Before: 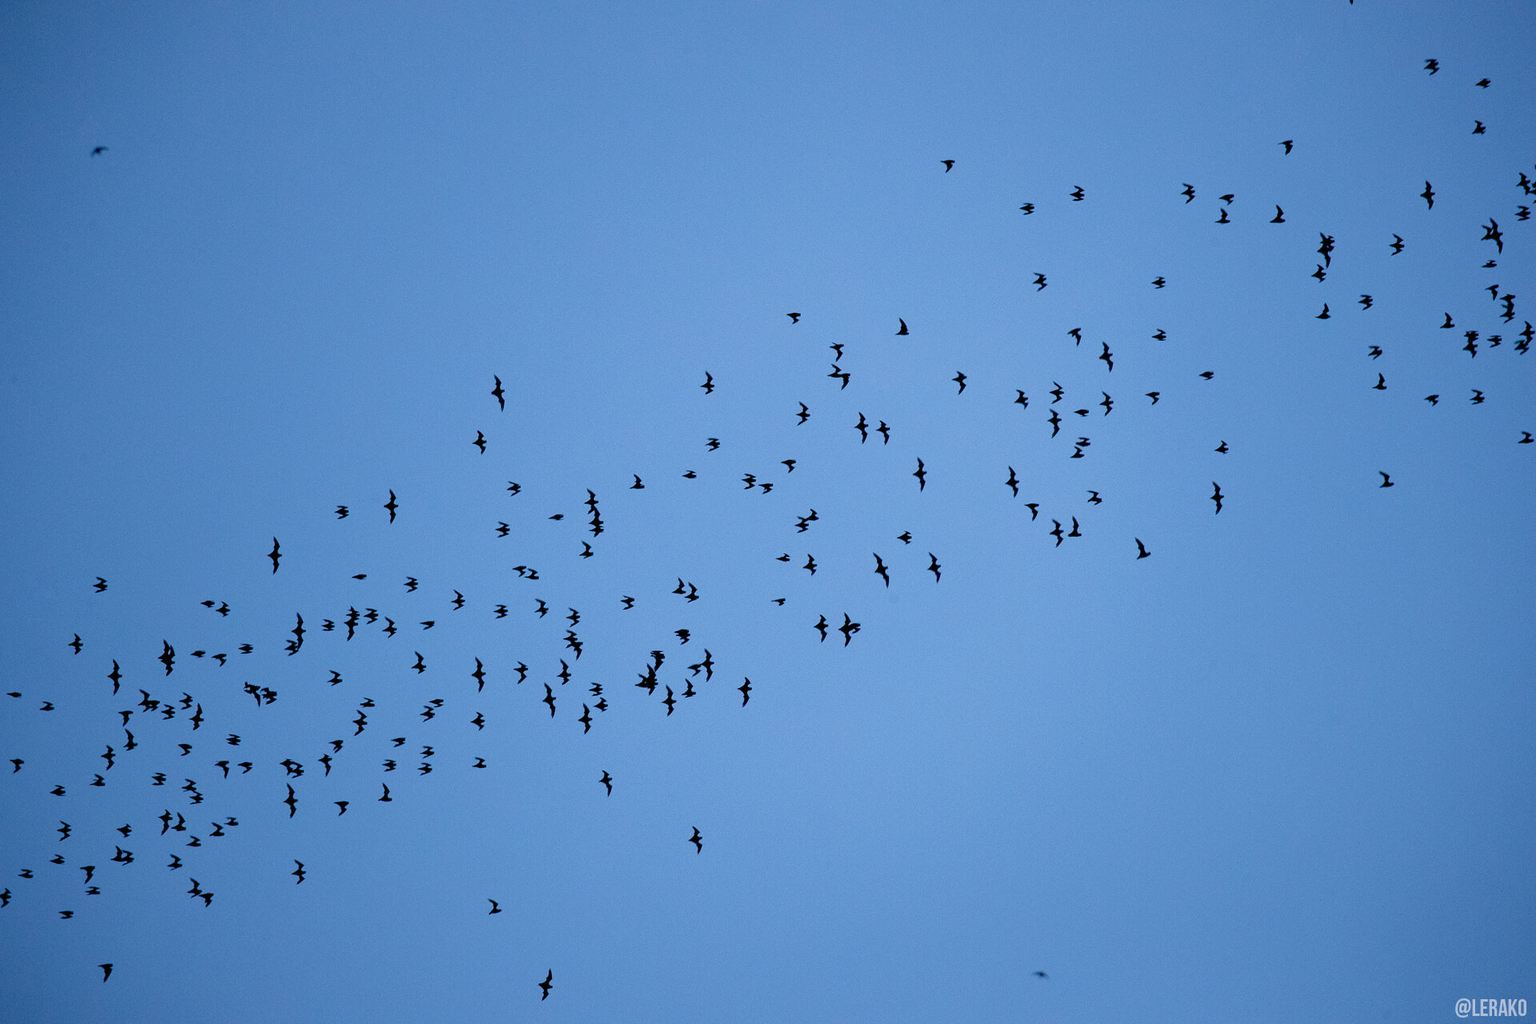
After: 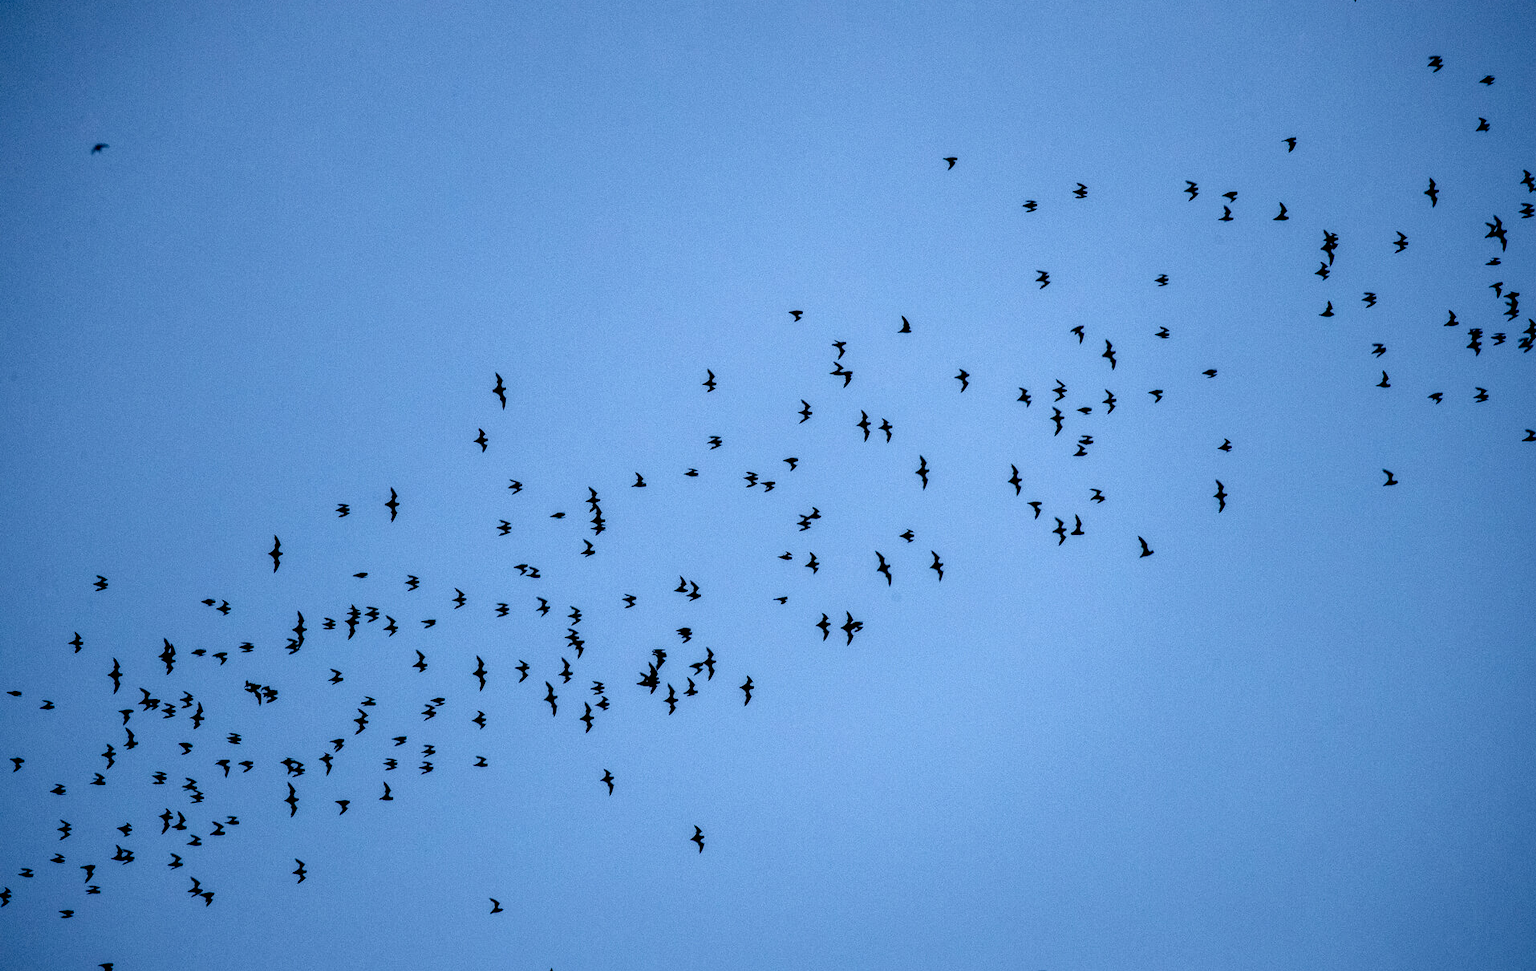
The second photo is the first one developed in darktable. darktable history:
tone equalizer: mask exposure compensation -0.497 EV
crop: top 0.345%, right 0.257%, bottom 5.04%
local contrast: highlights 21%, shadows 71%, detail 170%
exposure: exposure 0.154 EV, compensate highlight preservation false
